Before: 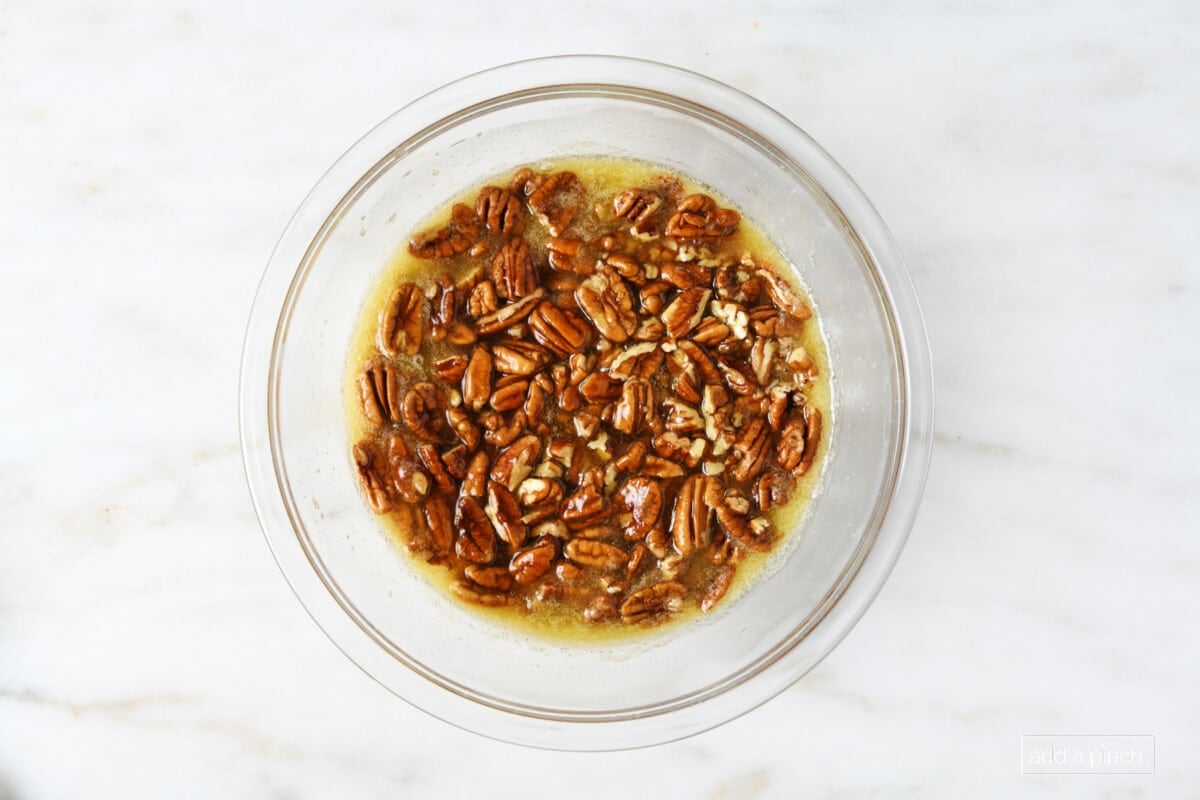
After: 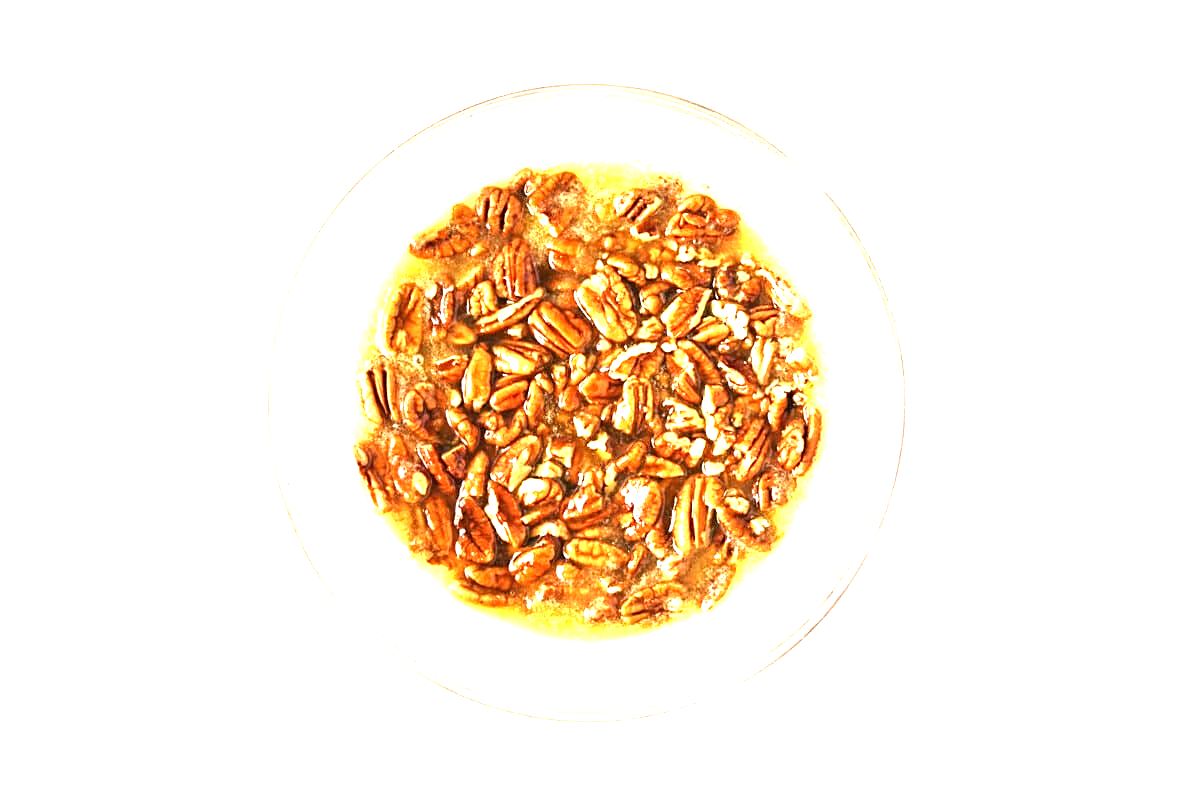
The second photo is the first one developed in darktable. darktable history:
exposure: exposure 2.003 EV, compensate highlight preservation false
color balance: on, module defaults
sharpen: on, module defaults
